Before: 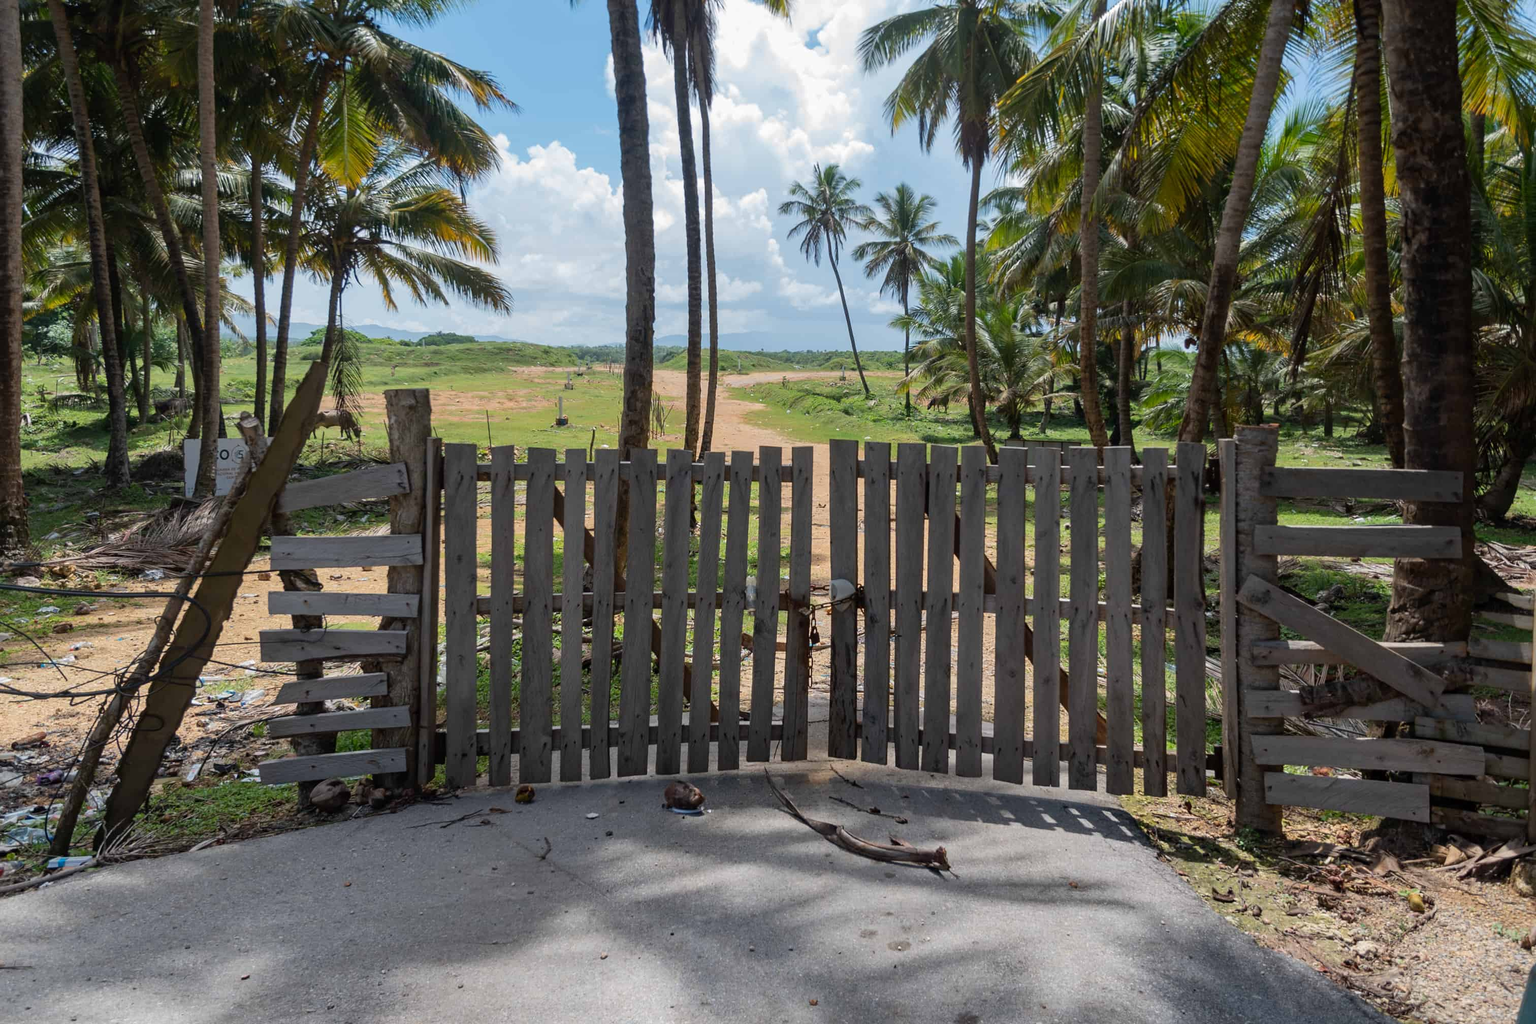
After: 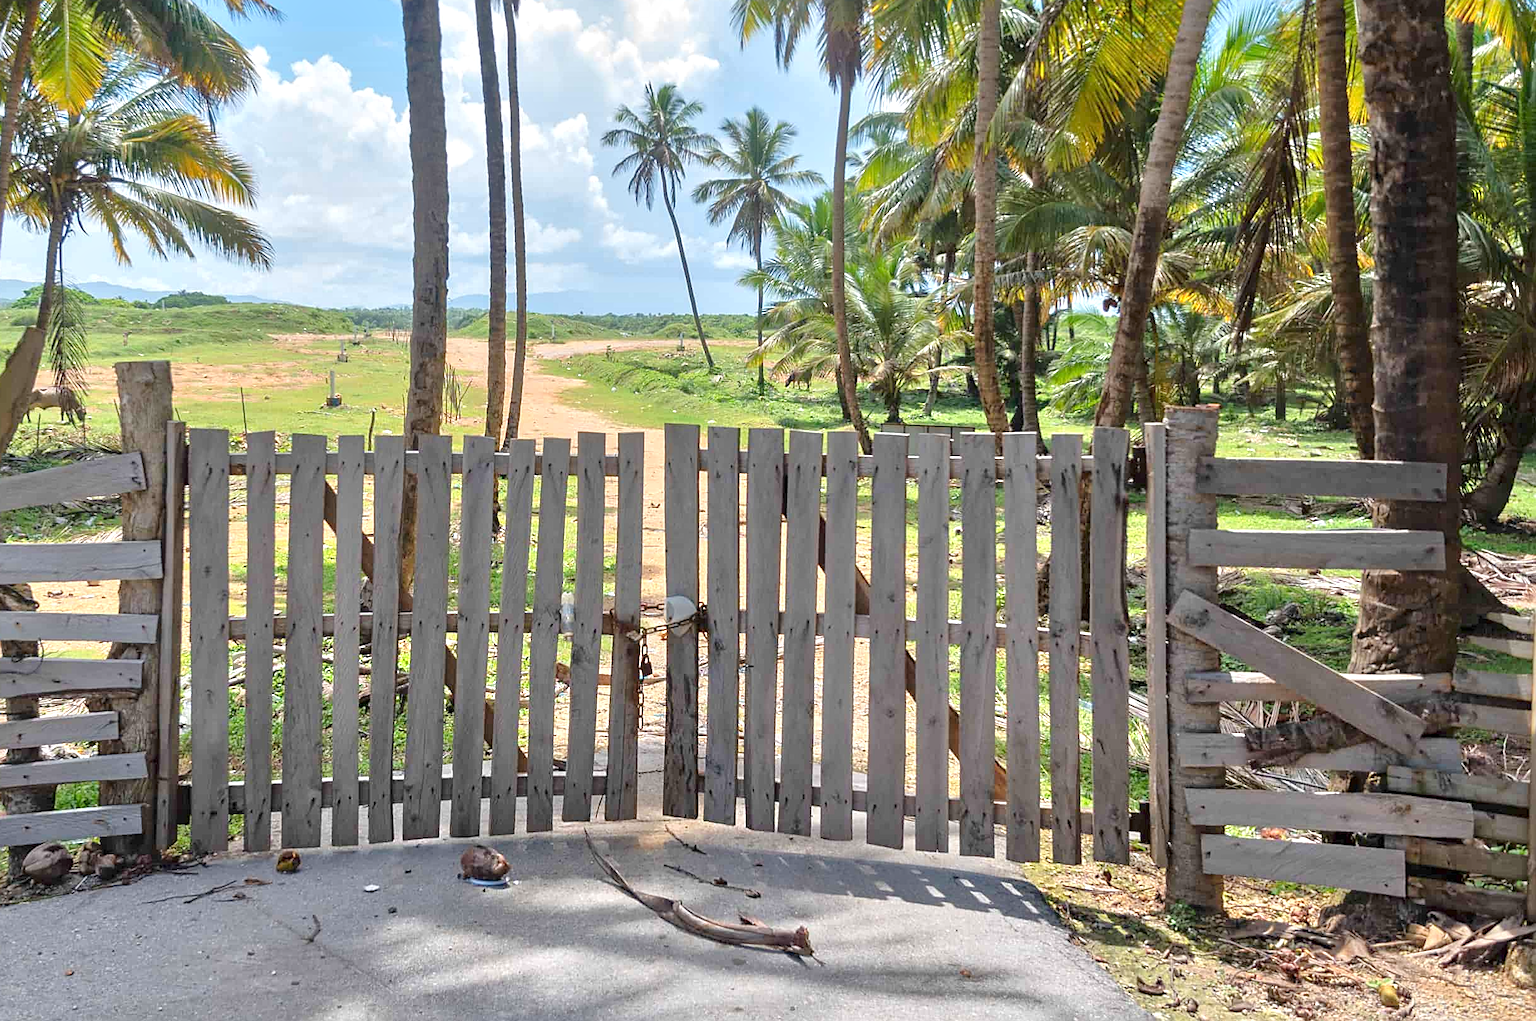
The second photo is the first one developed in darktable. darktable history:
crop: left 18.992%, top 9.432%, right 0%, bottom 9.73%
sharpen: on, module defaults
tone equalizer: -8 EV 1.96 EV, -7 EV 1.97 EV, -6 EV 1.98 EV, -5 EV 1.99 EV, -4 EV 1.97 EV, -3 EV 1.47 EV, -2 EV 0.971 EV, -1 EV 0.486 EV, mask exposure compensation -0.506 EV
